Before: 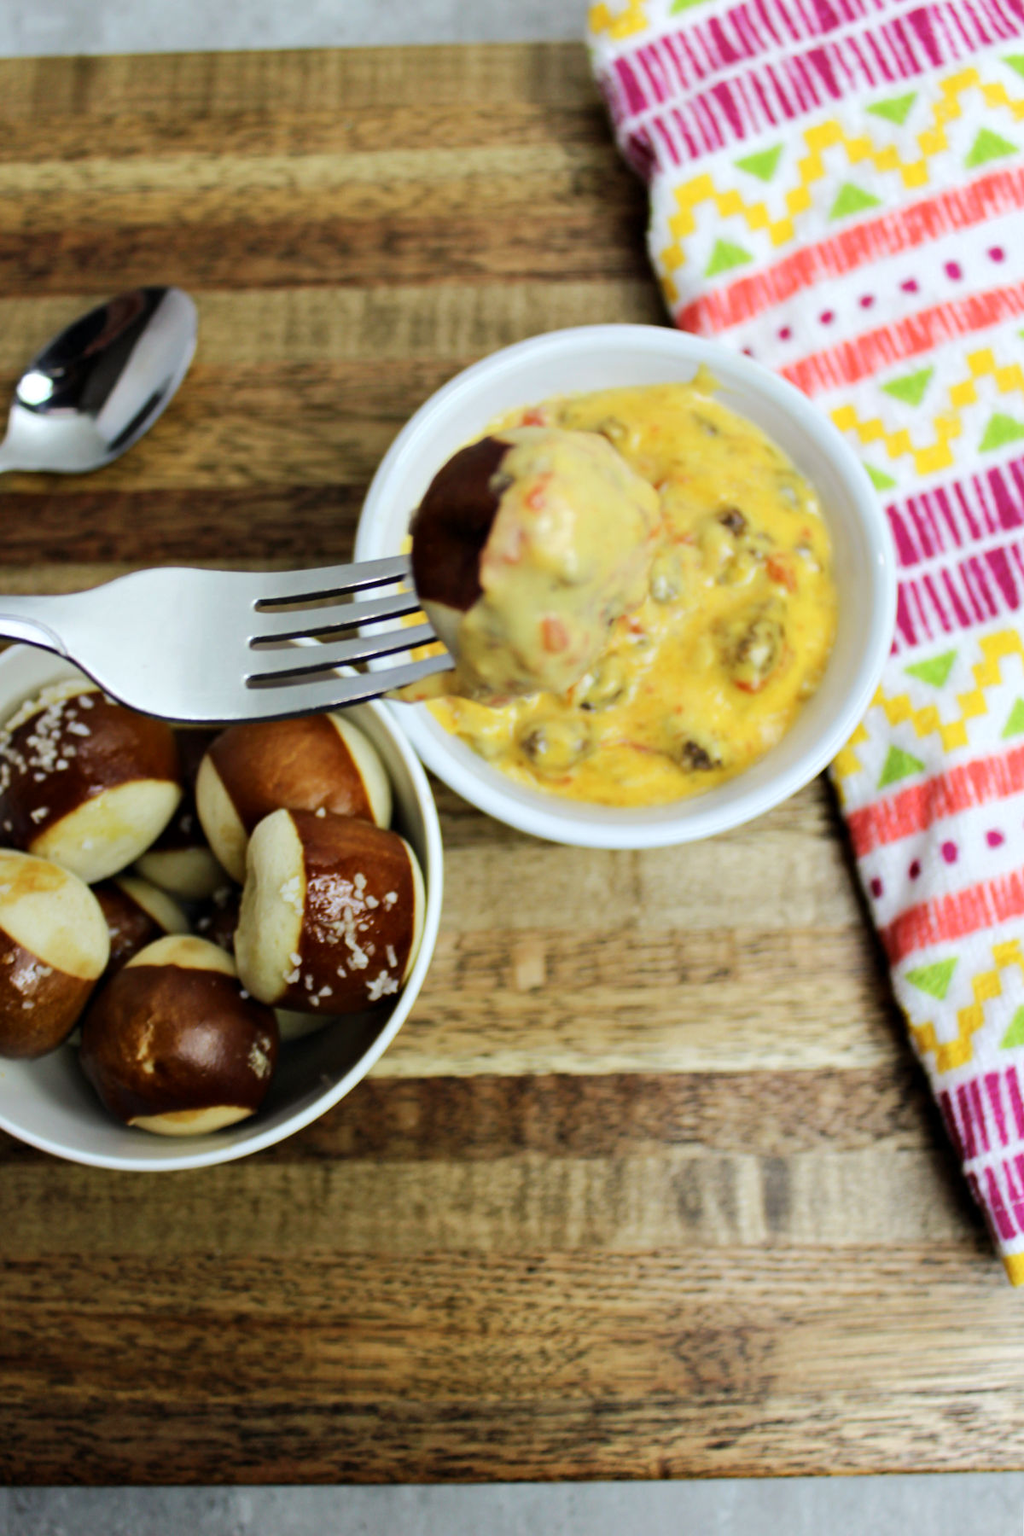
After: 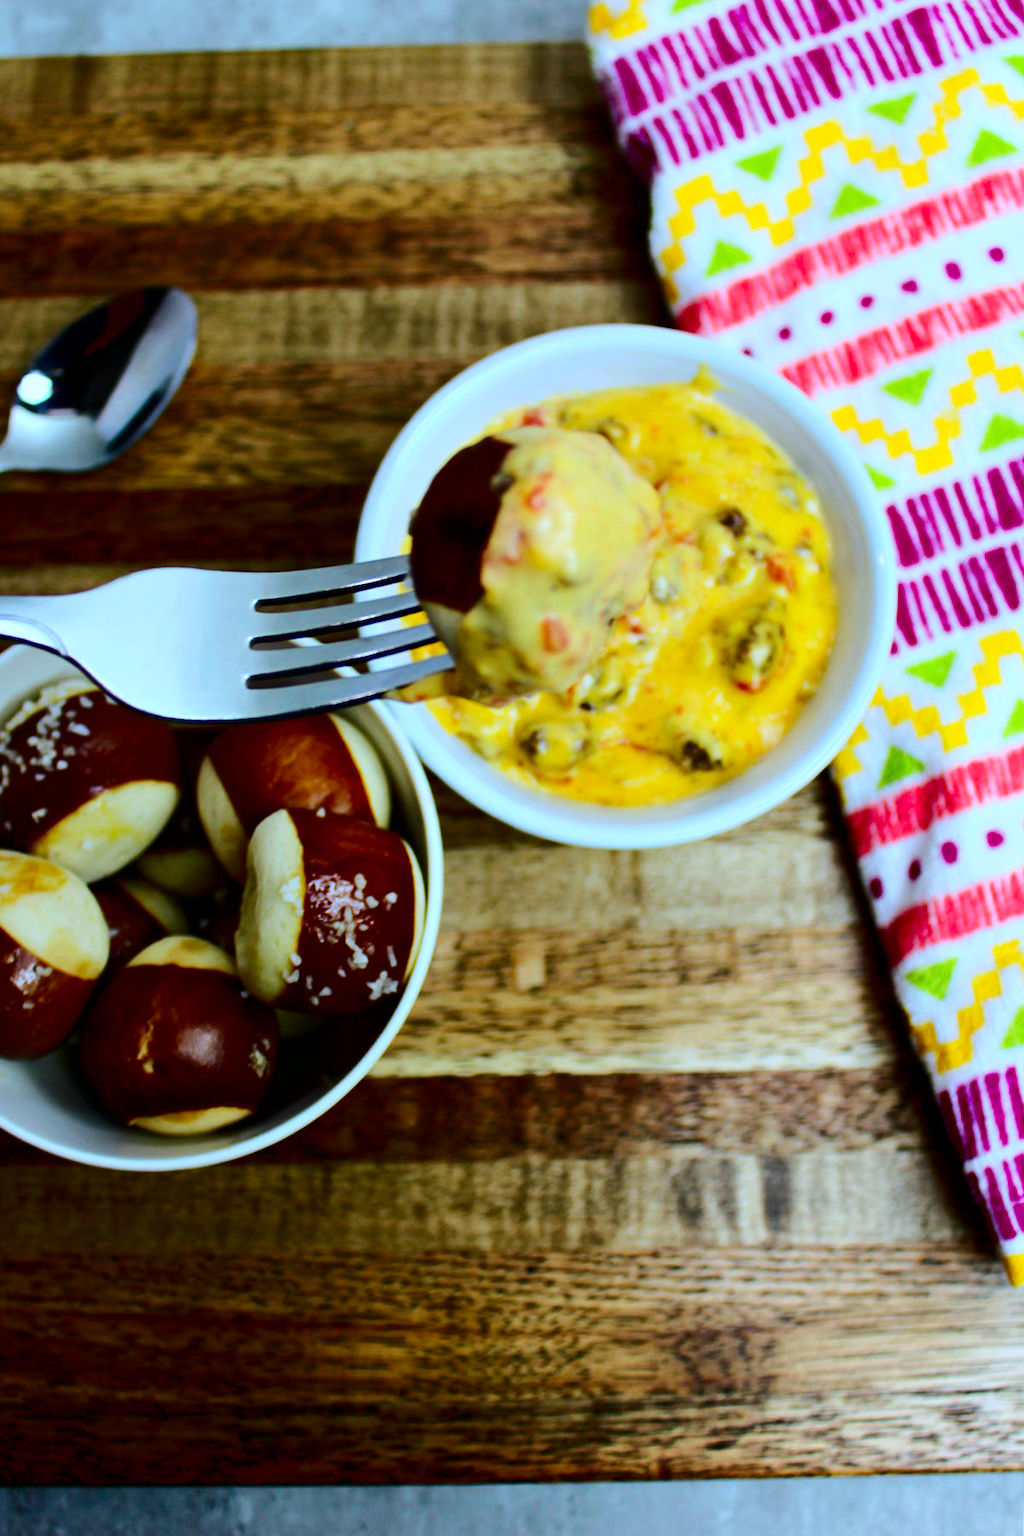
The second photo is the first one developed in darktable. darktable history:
exposure: compensate exposure bias true, compensate highlight preservation false
color balance rgb: linear chroma grading › global chroma 8.27%, perceptual saturation grading › global saturation 0.19%, global vibrance 20%
color calibration: output R [0.972, 0.068, -0.094, 0], output G [-0.178, 1.216, -0.086, 0], output B [0.095, -0.136, 0.98, 0], gray › normalize channels true, illuminant as shot in camera, x 0.37, y 0.382, temperature 4315.26 K, gamut compression 0.019
contrast brightness saturation: contrast 0.236, brightness -0.232, saturation 0.137
